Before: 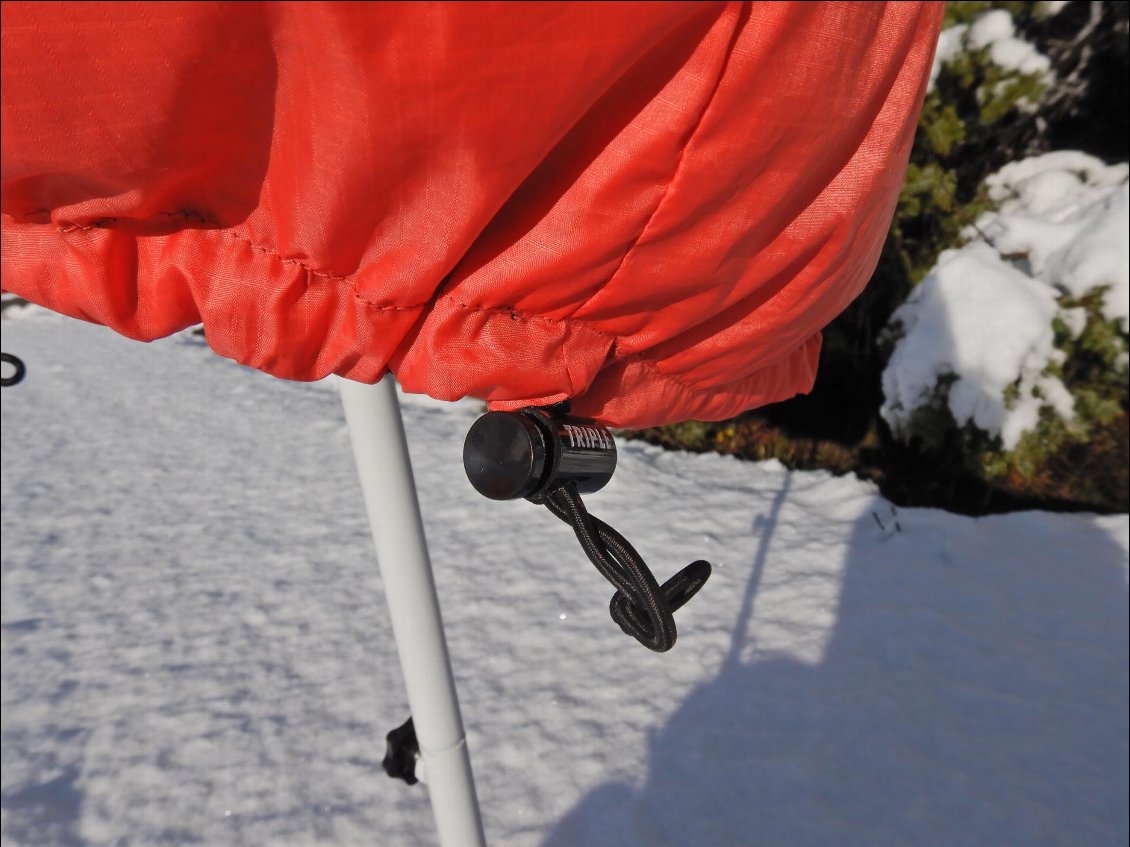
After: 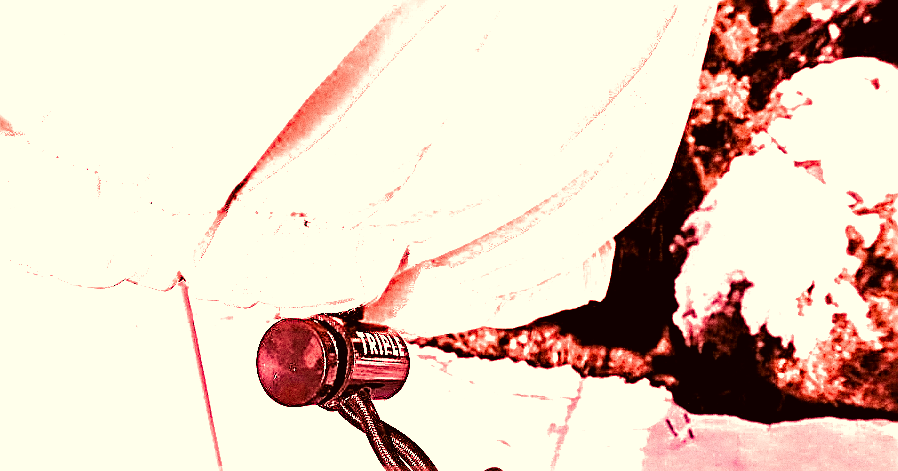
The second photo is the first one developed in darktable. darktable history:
white balance: red 4.26, blue 1.802
color correction: highlights a* -1.43, highlights b* 10.12, shadows a* 0.395, shadows b* 19.35
rgb curve: curves: ch0 [(0, 0) (0.175, 0.154) (0.785, 0.663) (1, 1)]
crop: left 18.38%, top 11.092%, right 2.134%, bottom 33.217%
grain: coarseness 0.09 ISO, strength 40%
sharpen: amount 2
filmic rgb: black relative exposure -3.63 EV, white relative exposure 2.16 EV, hardness 3.62
